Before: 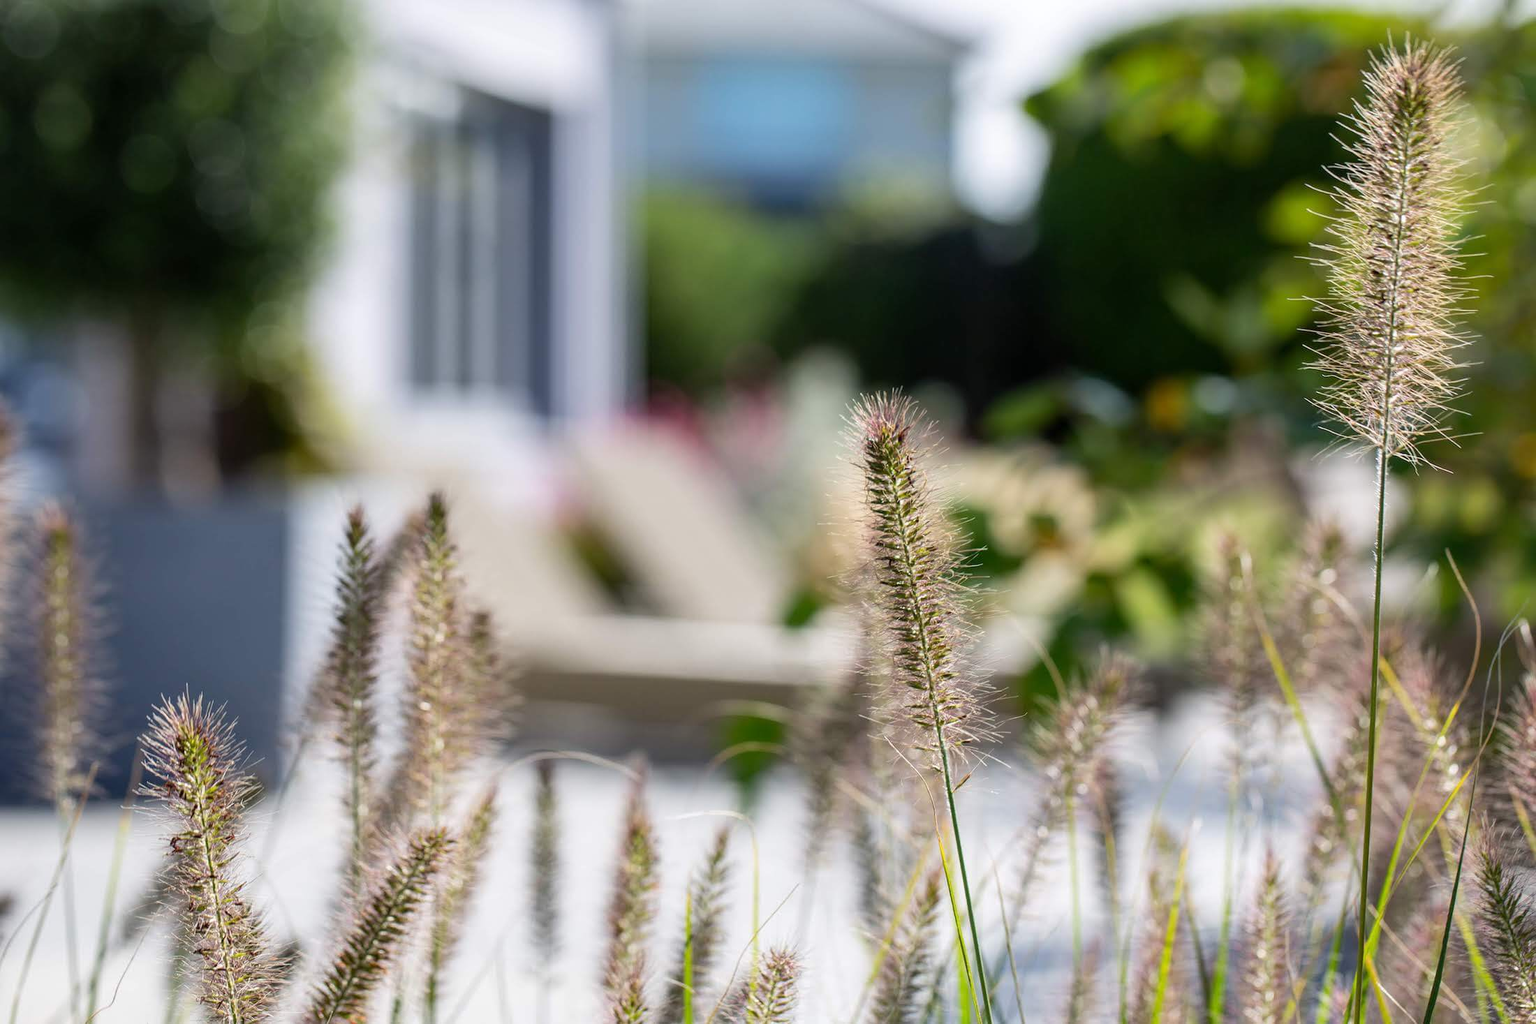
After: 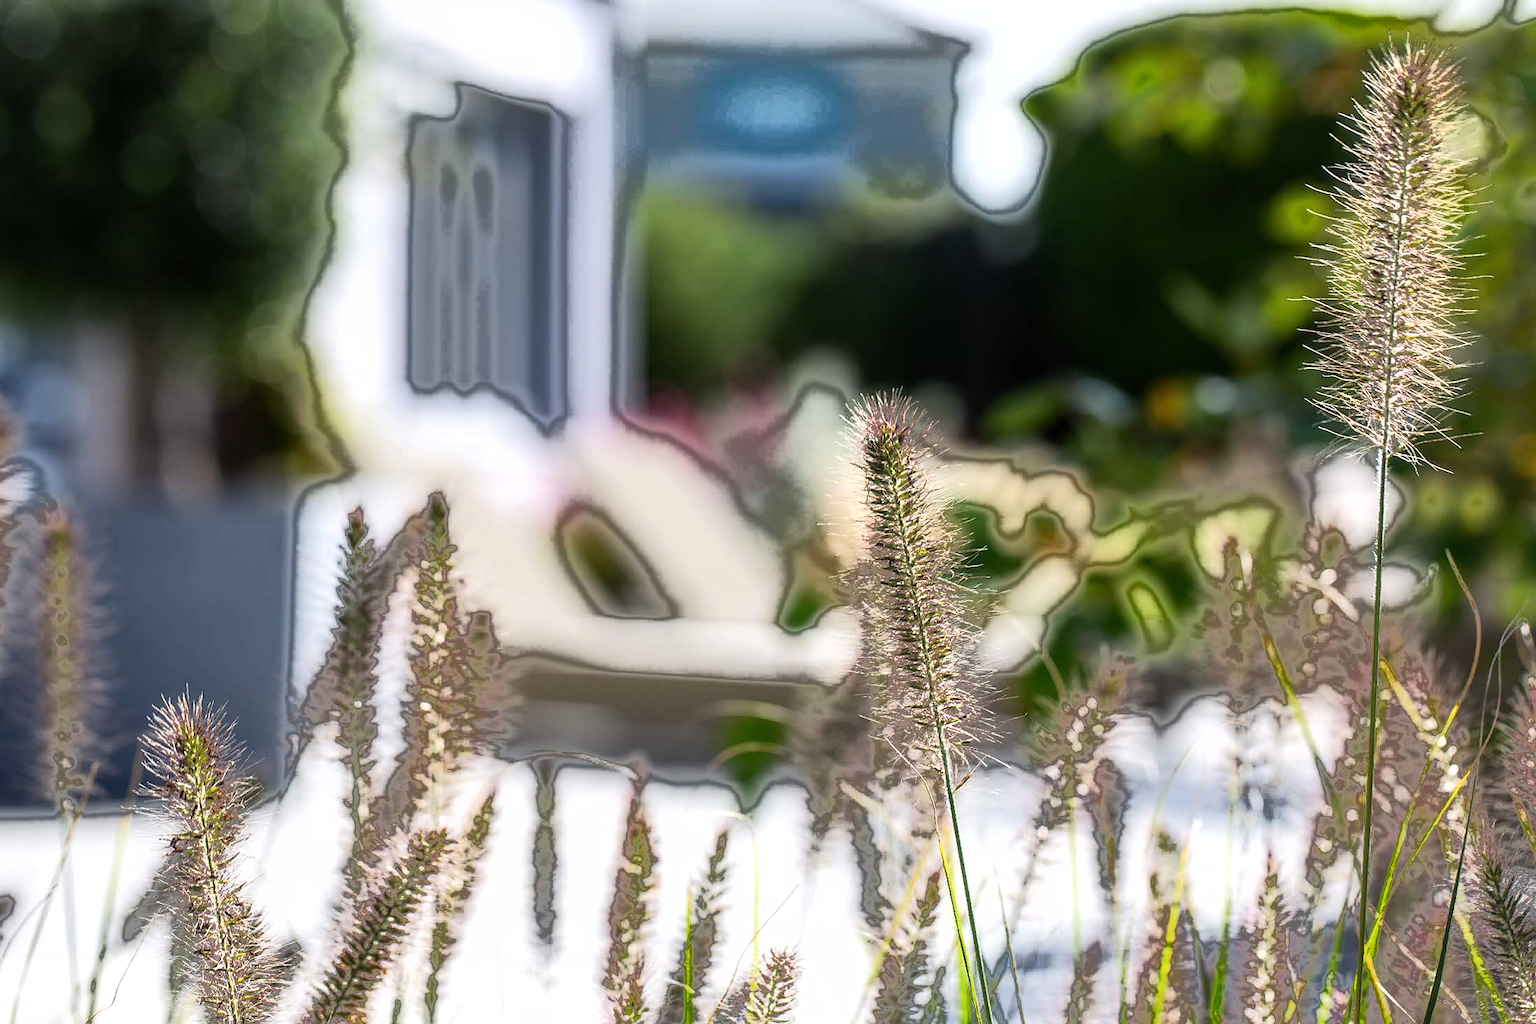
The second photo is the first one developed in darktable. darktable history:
fill light: exposure -0.73 EV, center 0.69, width 2.2
sharpen: radius 1.458, amount 0.398, threshold 1.271
tone equalizer: -8 EV -0.417 EV, -7 EV -0.389 EV, -6 EV -0.333 EV, -5 EV -0.222 EV, -3 EV 0.222 EV, -2 EV 0.333 EV, -1 EV 0.389 EV, +0 EV 0.417 EV, edges refinement/feathering 500, mask exposure compensation -1.57 EV, preserve details no
haze removal: strength -0.05
